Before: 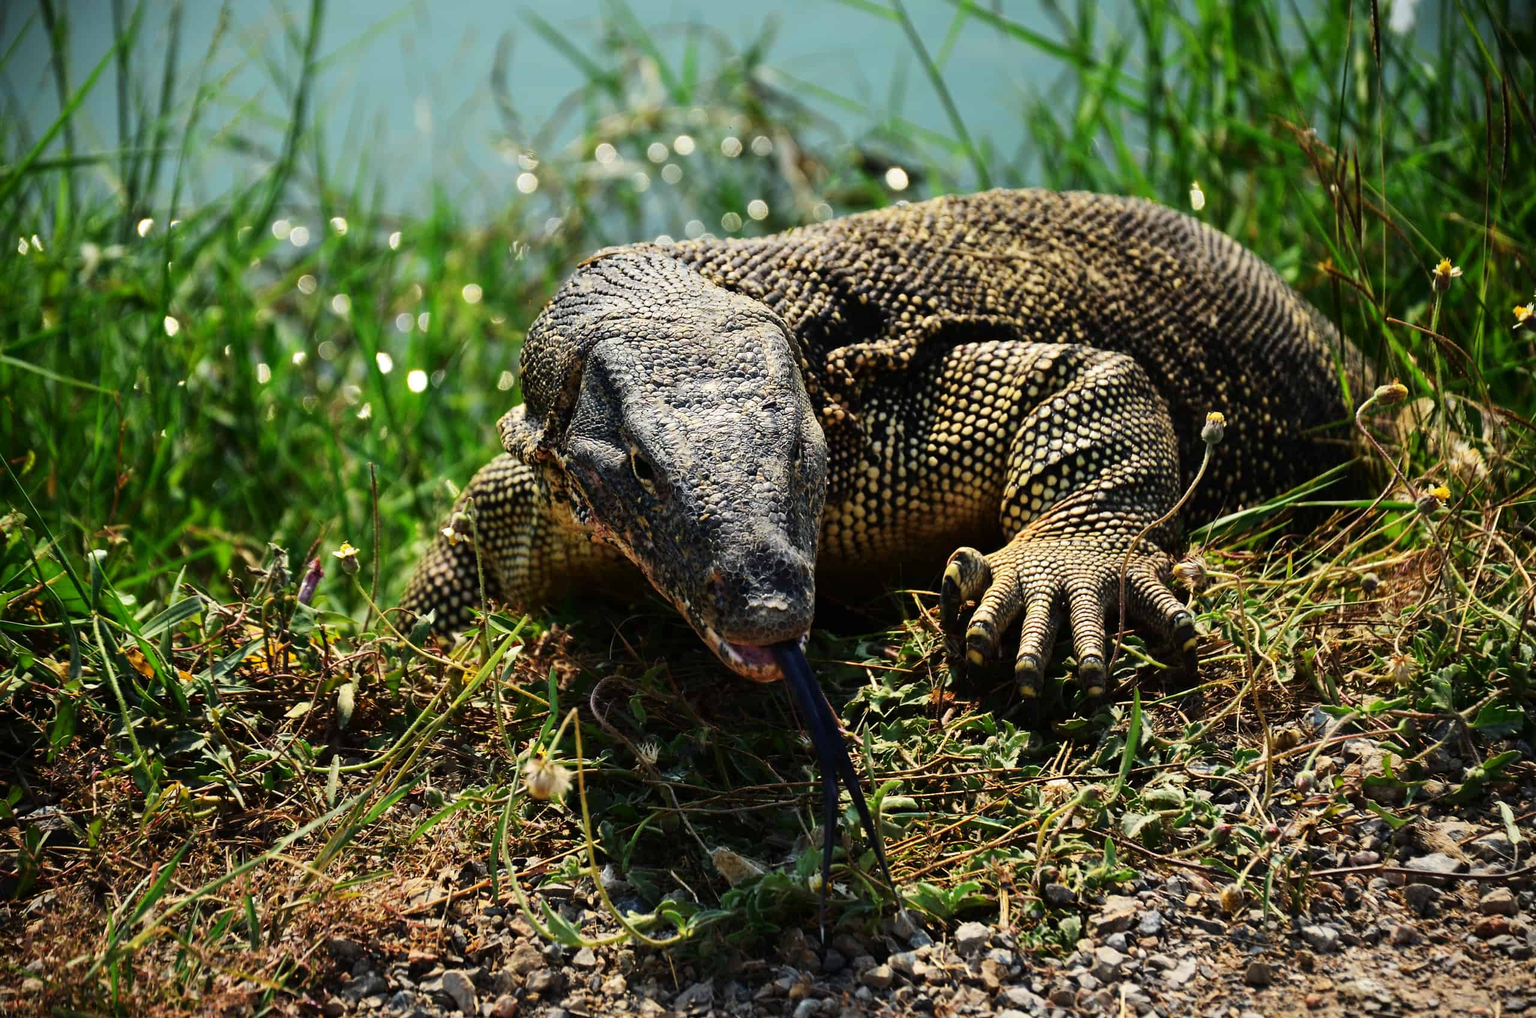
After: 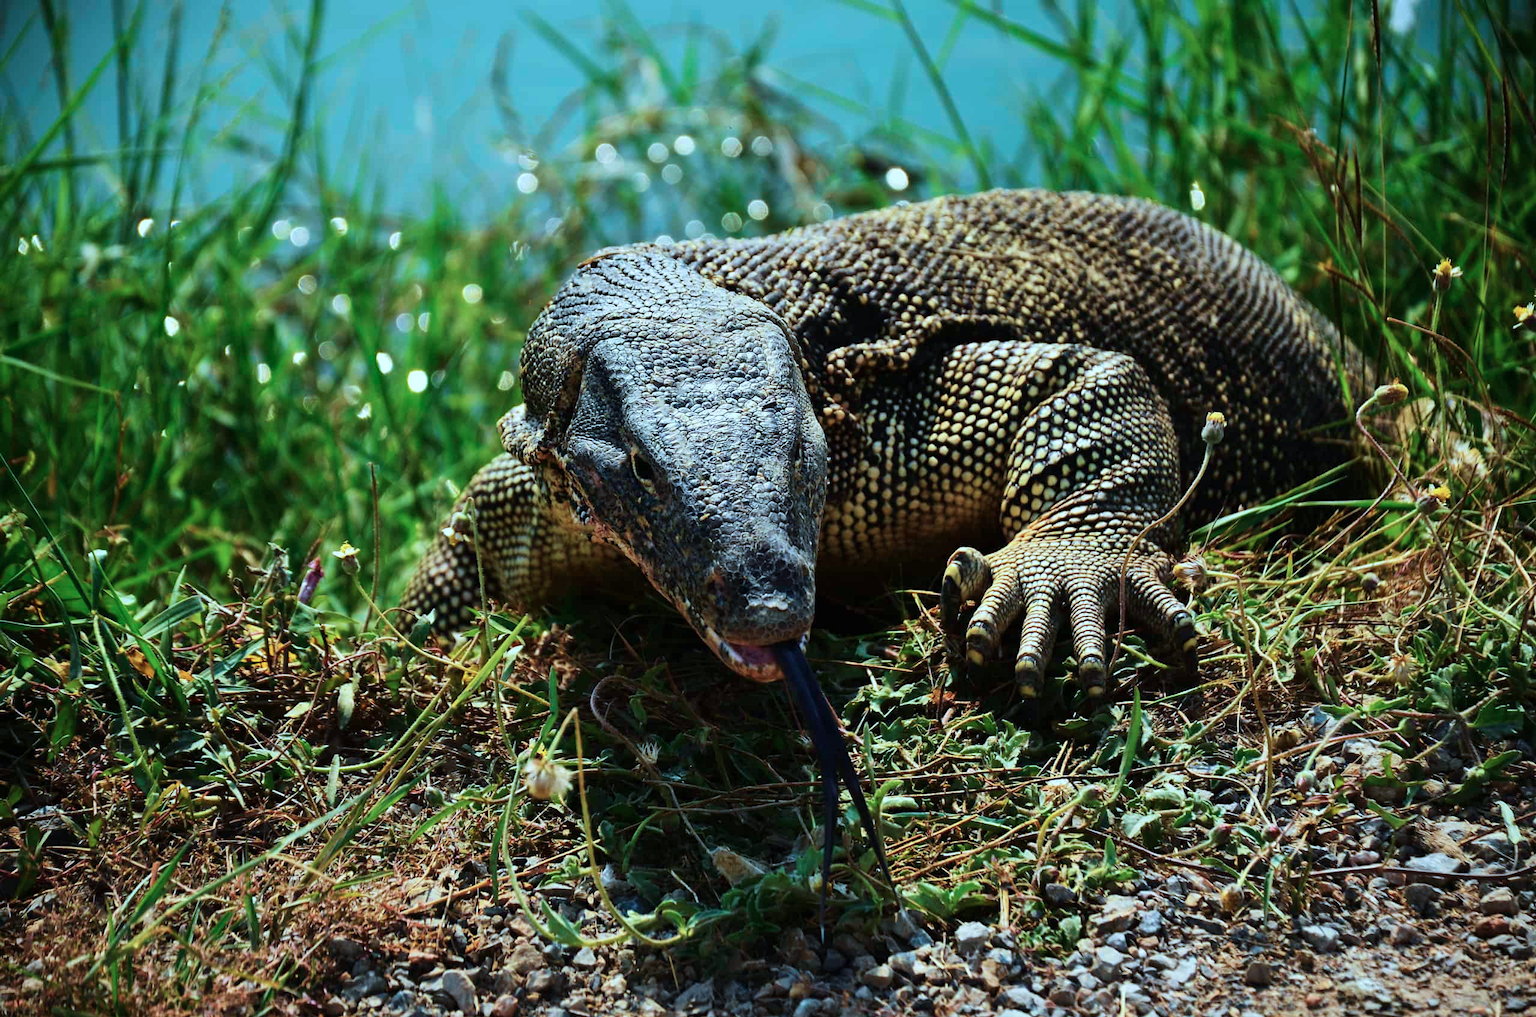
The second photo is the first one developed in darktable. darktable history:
color correction: highlights a* -9.73, highlights b* -21.22
velvia: on, module defaults
